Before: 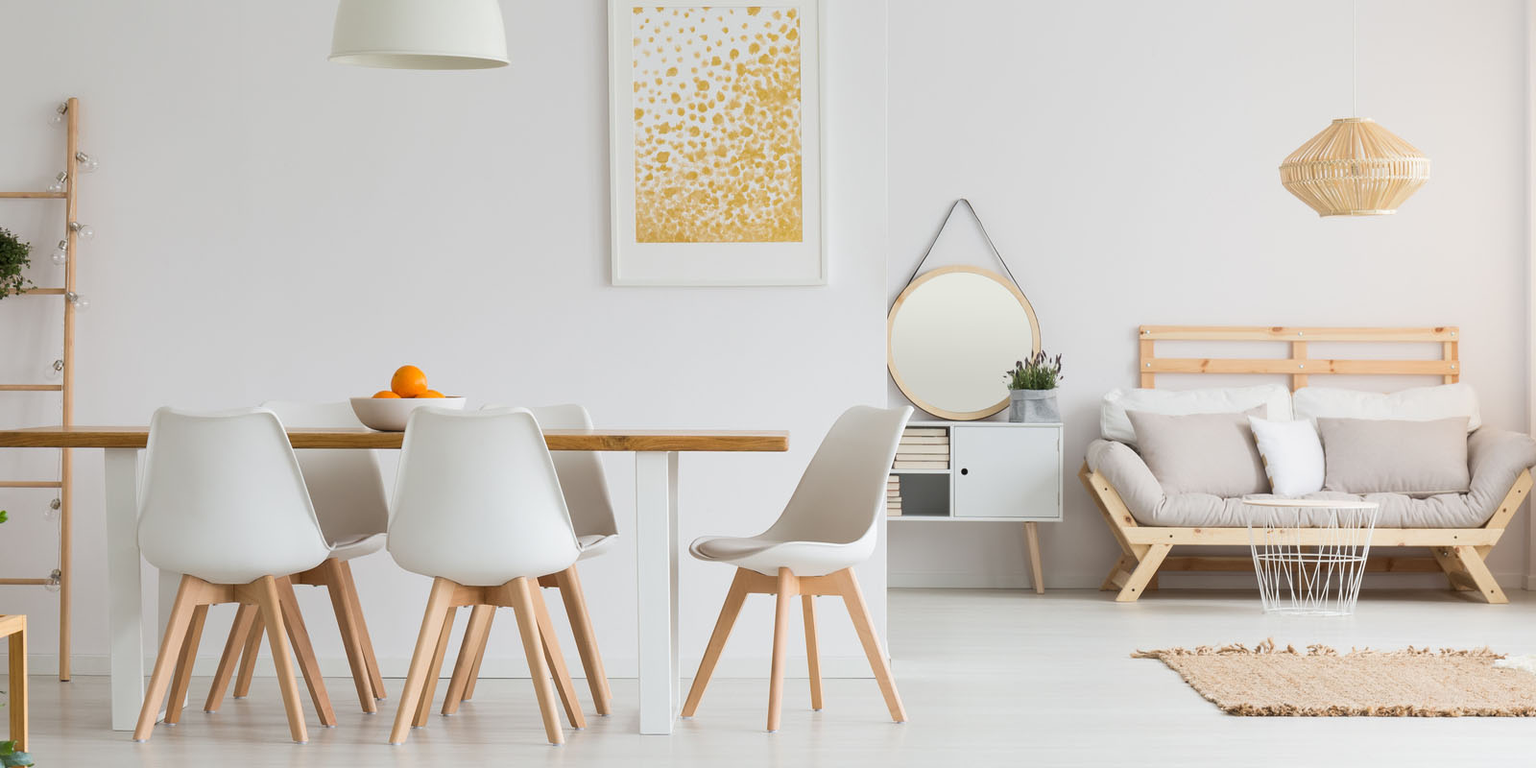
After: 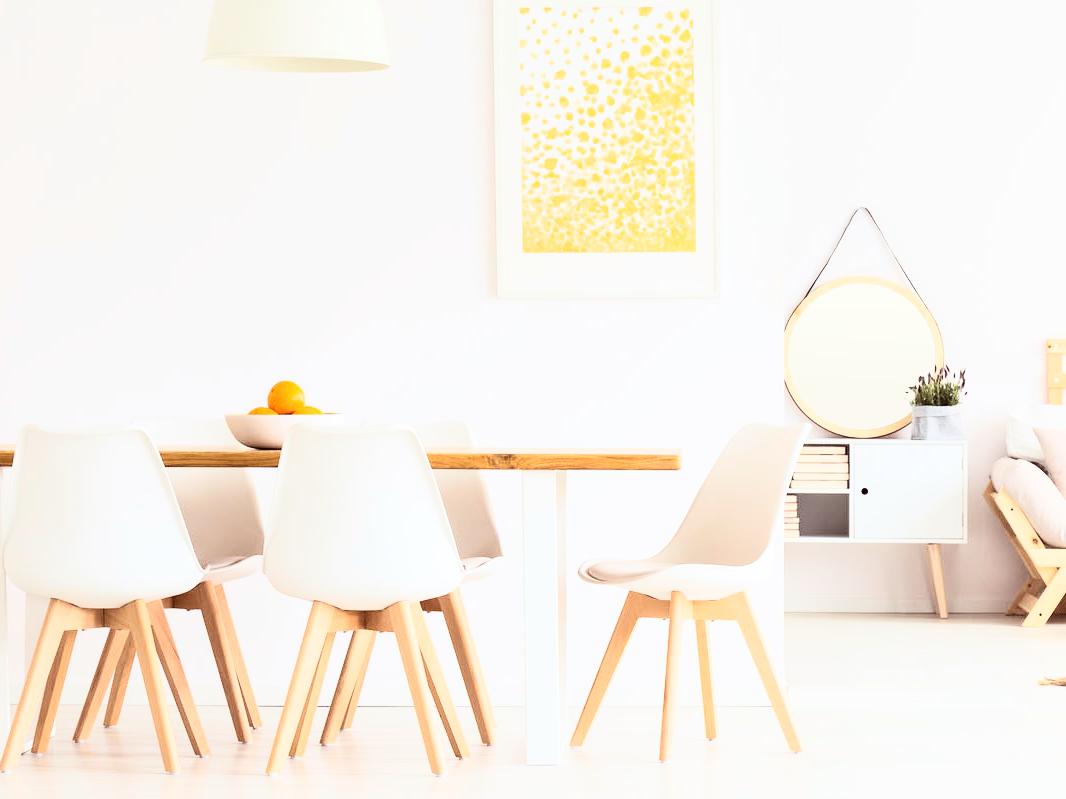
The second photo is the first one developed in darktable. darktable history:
rgb levels: mode RGB, independent channels, levels [[0, 0.474, 1], [0, 0.5, 1], [0, 0.5, 1]]
crop and rotate: left 8.786%, right 24.548%
rgb curve: curves: ch0 [(0, 0) (0.21, 0.15) (0.24, 0.21) (0.5, 0.75) (0.75, 0.96) (0.89, 0.99) (1, 1)]; ch1 [(0, 0.02) (0.21, 0.13) (0.25, 0.2) (0.5, 0.67) (0.75, 0.9) (0.89, 0.97) (1, 1)]; ch2 [(0, 0.02) (0.21, 0.13) (0.25, 0.2) (0.5, 0.67) (0.75, 0.9) (0.89, 0.97) (1, 1)], compensate middle gray true
